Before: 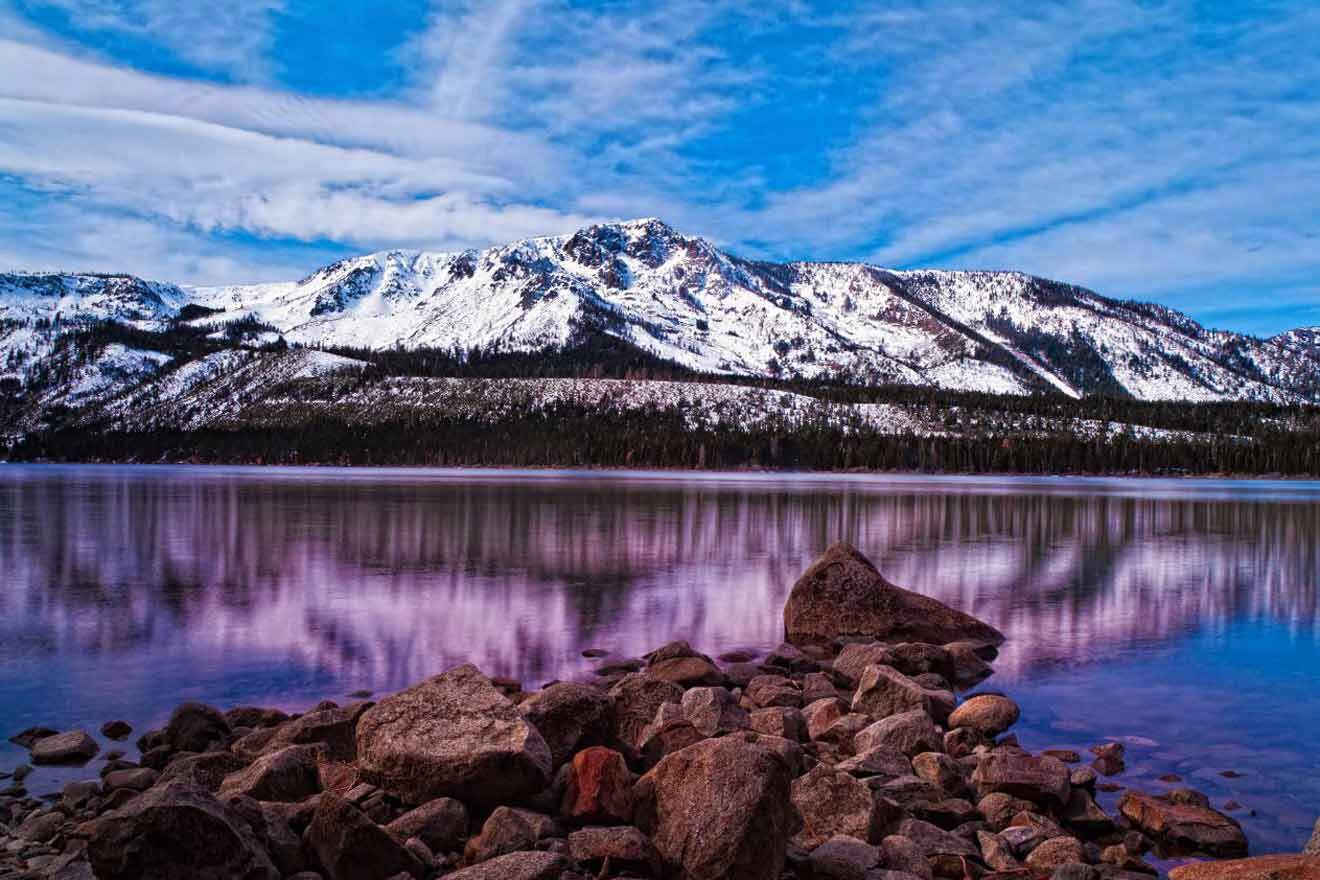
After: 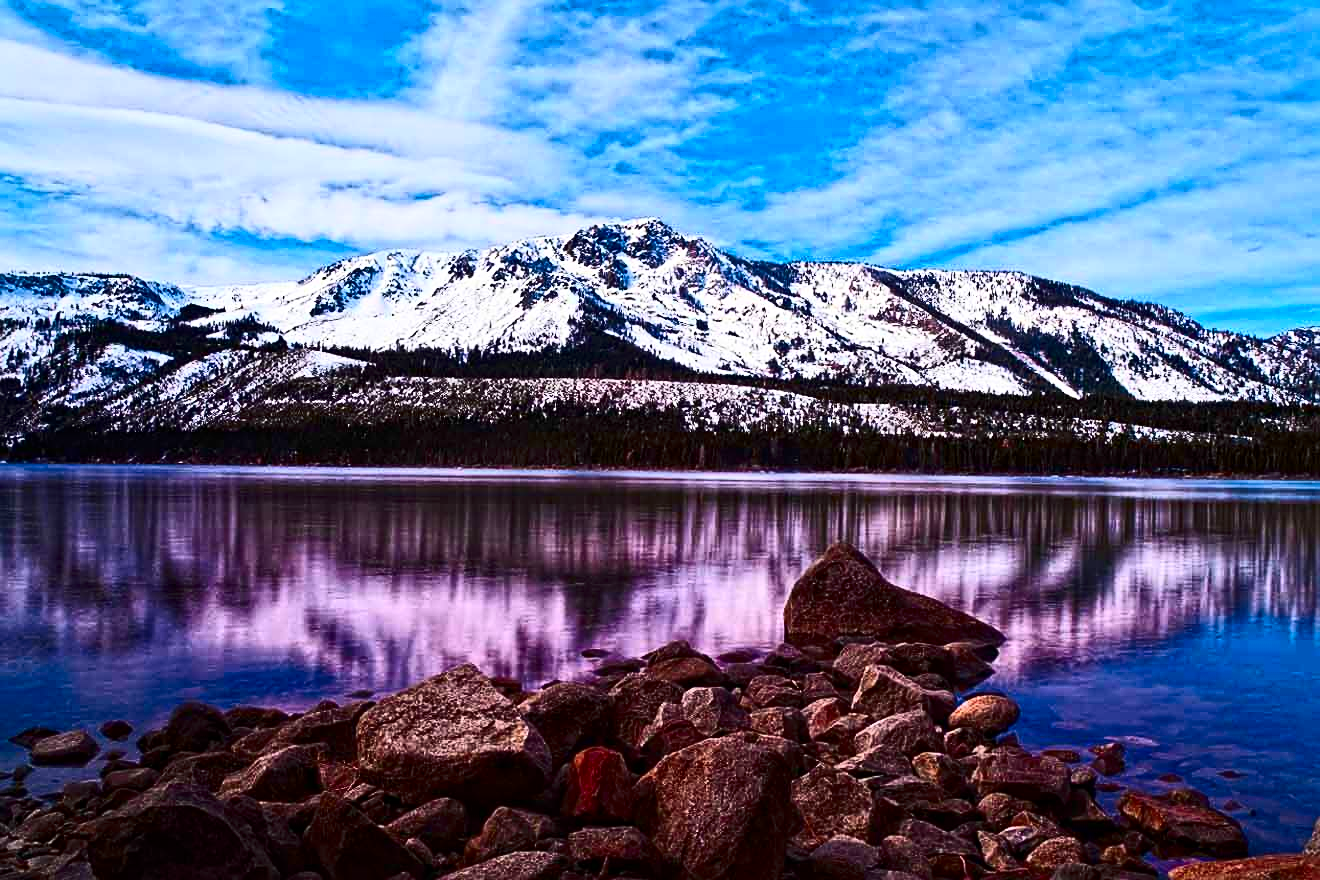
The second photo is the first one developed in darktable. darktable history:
local contrast: mode bilateral grid, contrast 10, coarseness 25, detail 112%, midtone range 0.2
tone equalizer: edges refinement/feathering 500, mask exposure compensation -1.57 EV, preserve details no
contrast brightness saturation: contrast 0.404, brightness 0.054, saturation 0.259
sharpen: on, module defaults
